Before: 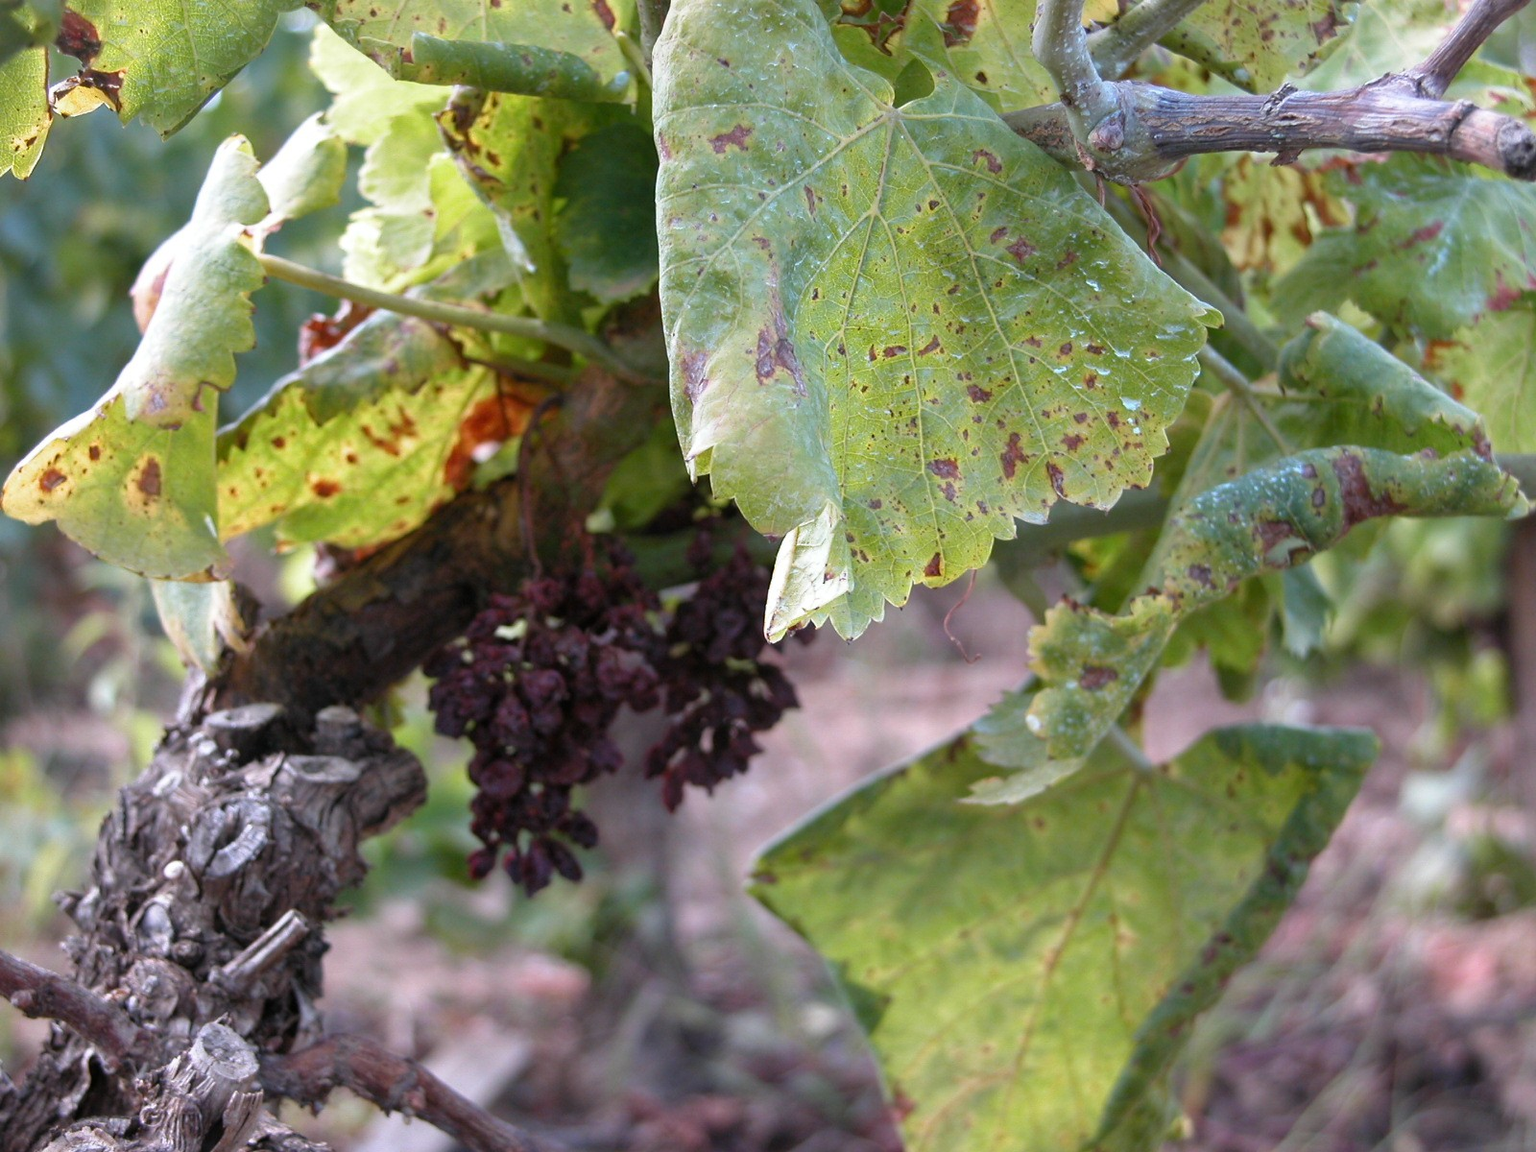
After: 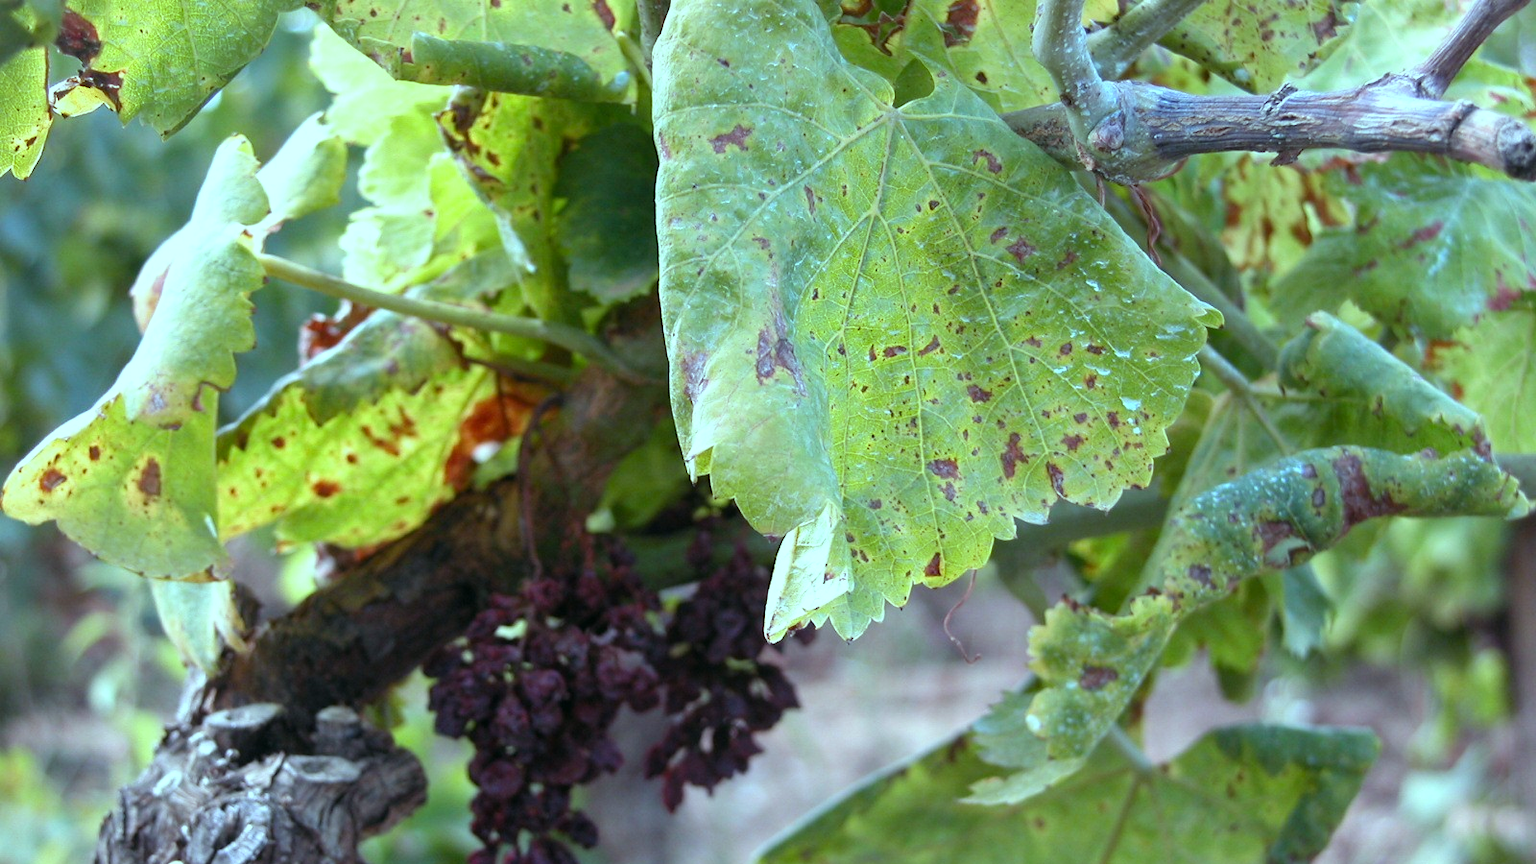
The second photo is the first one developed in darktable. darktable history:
crop: bottom 24.988%
contrast brightness saturation: contrast 0.1, brightness 0.03, saturation 0.09
exposure: exposure -0.021 EV, compensate highlight preservation false
color balance: mode lift, gamma, gain (sRGB), lift [0.997, 0.979, 1.021, 1.011], gamma [1, 1.084, 0.916, 0.998], gain [1, 0.87, 1.13, 1.101], contrast 4.55%, contrast fulcrum 38.24%, output saturation 104.09%
